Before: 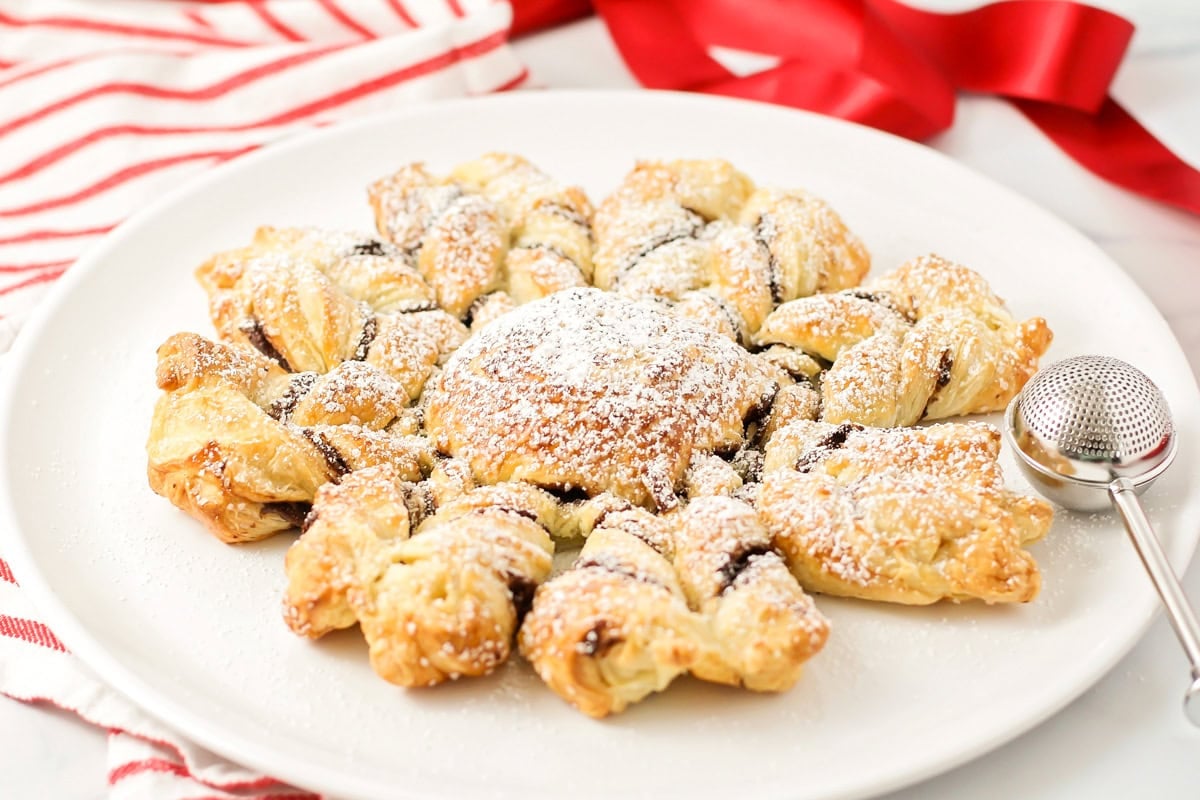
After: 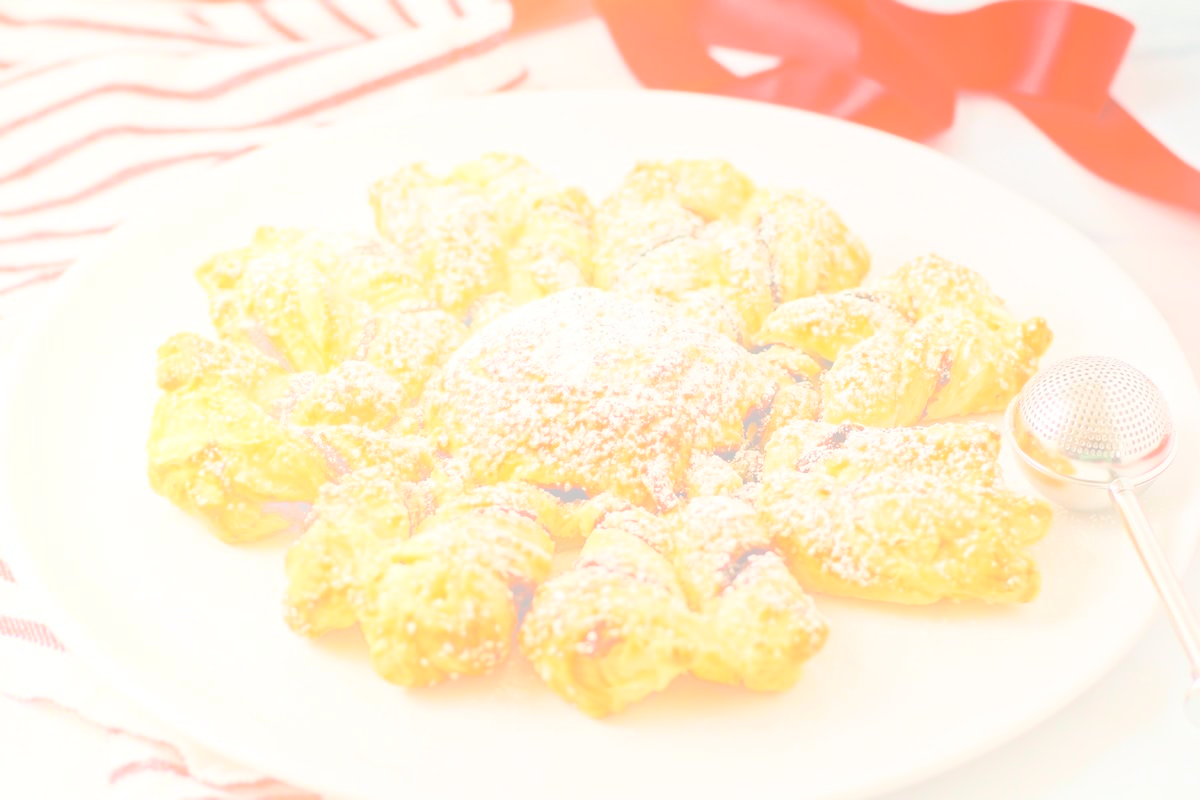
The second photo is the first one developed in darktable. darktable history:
bloom: size 40%
